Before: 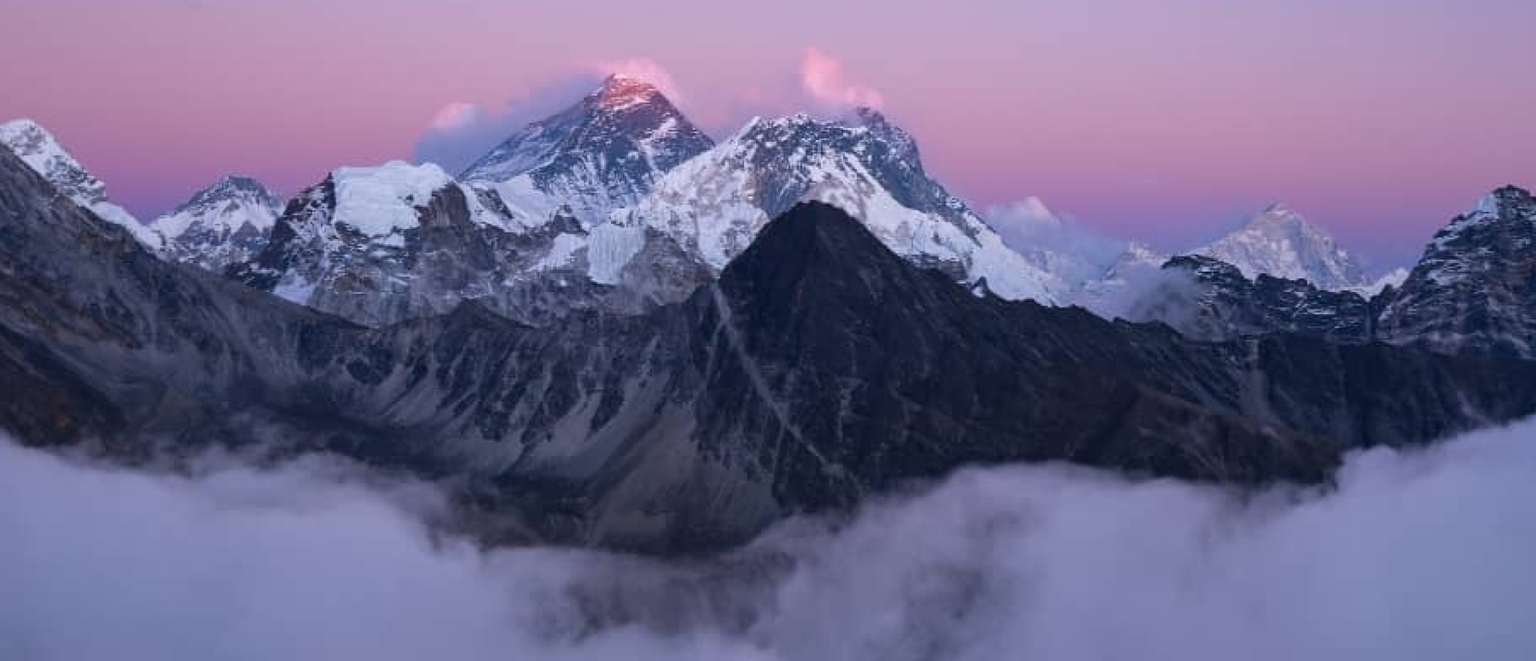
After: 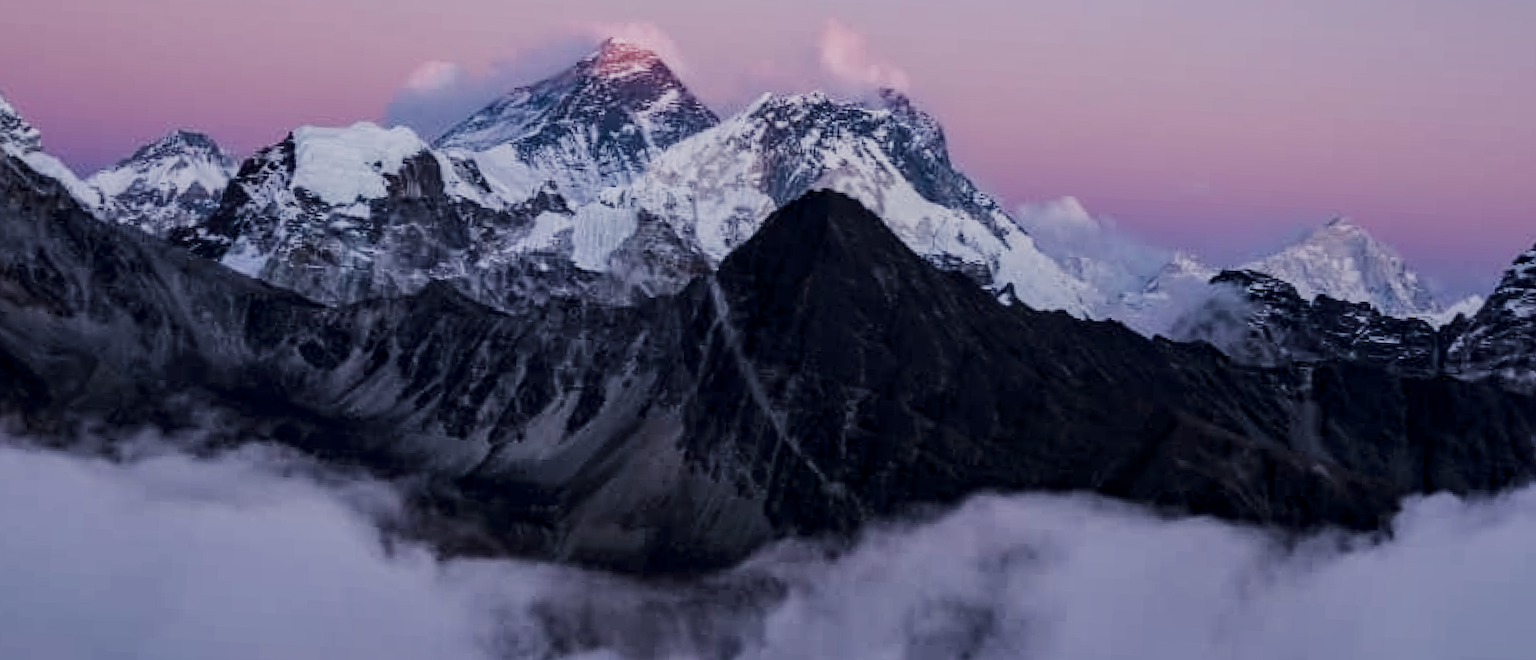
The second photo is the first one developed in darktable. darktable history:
local contrast: detail 130%
crop and rotate: angle -2.78°
tone curve: curves: ch0 [(0, 0) (0.003, 0.002) (0.011, 0.009) (0.025, 0.02) (0.044, 0.034) (0.069, 0.046) (0.1, 0.062) (0.136, 0.083) (0.177, 0.119) (0.224, 0.162) (0.277, 0.216) (0.335, 0.282) (0.399, 0.365) (0.468, 0.457) (0.543, 0.541) (0.623, 0.624) (0.709, 0.713) (0.801, 0.797) (0.898, 0.889) (1, 1)], color space Lab, linked channels, preserve colors none
filmic rgb: black relative exposure -7.65 EV, white relative exposure 4.56 EV, hardness 3.61, add noise in highlights 0.001, preserve chrominance no, color science v3 (2019), use custom middle-gray values true, contrast in highlights soft
